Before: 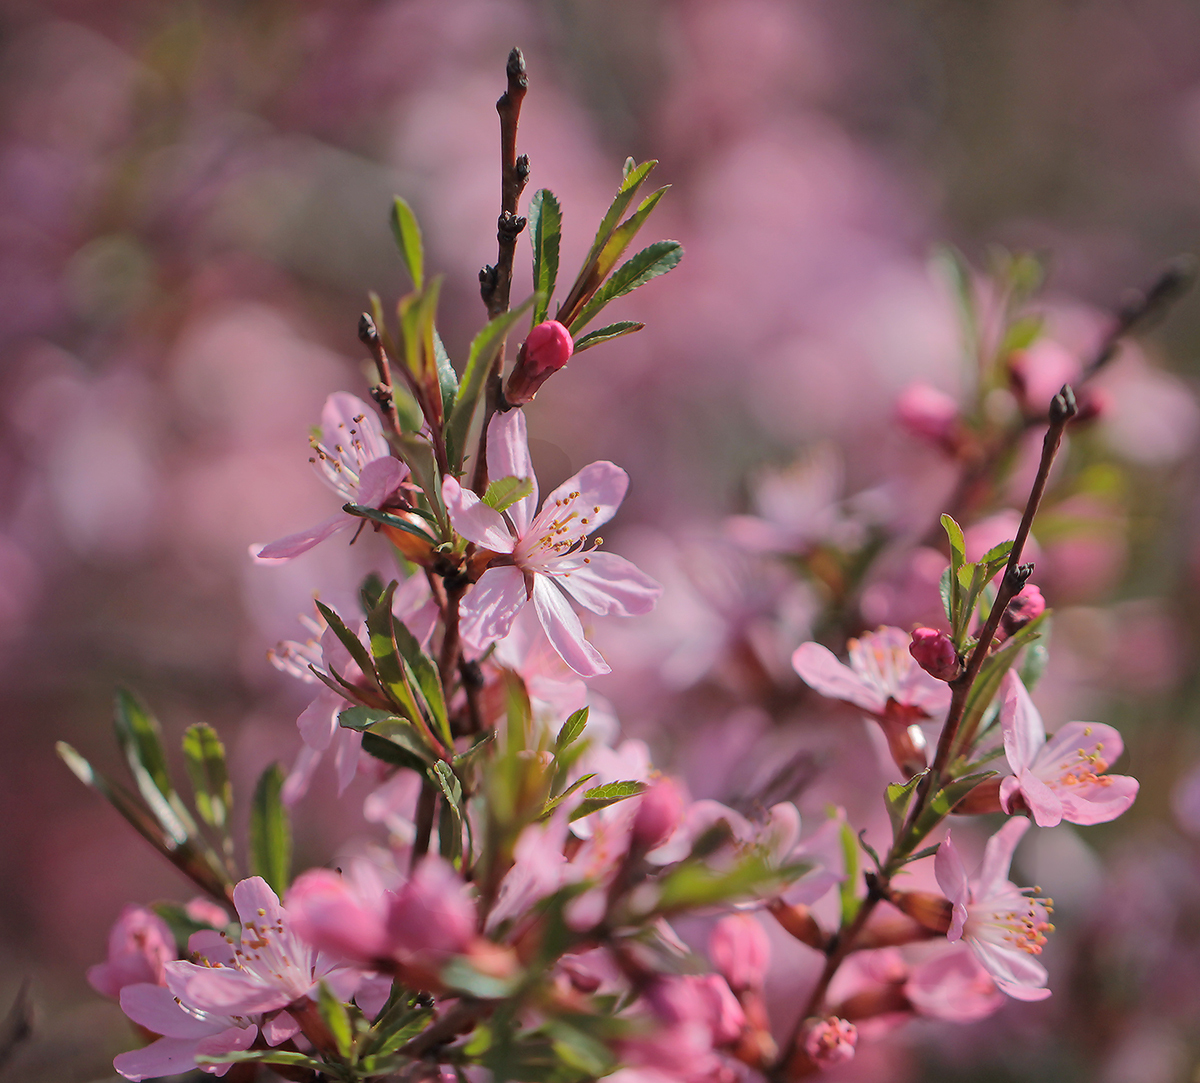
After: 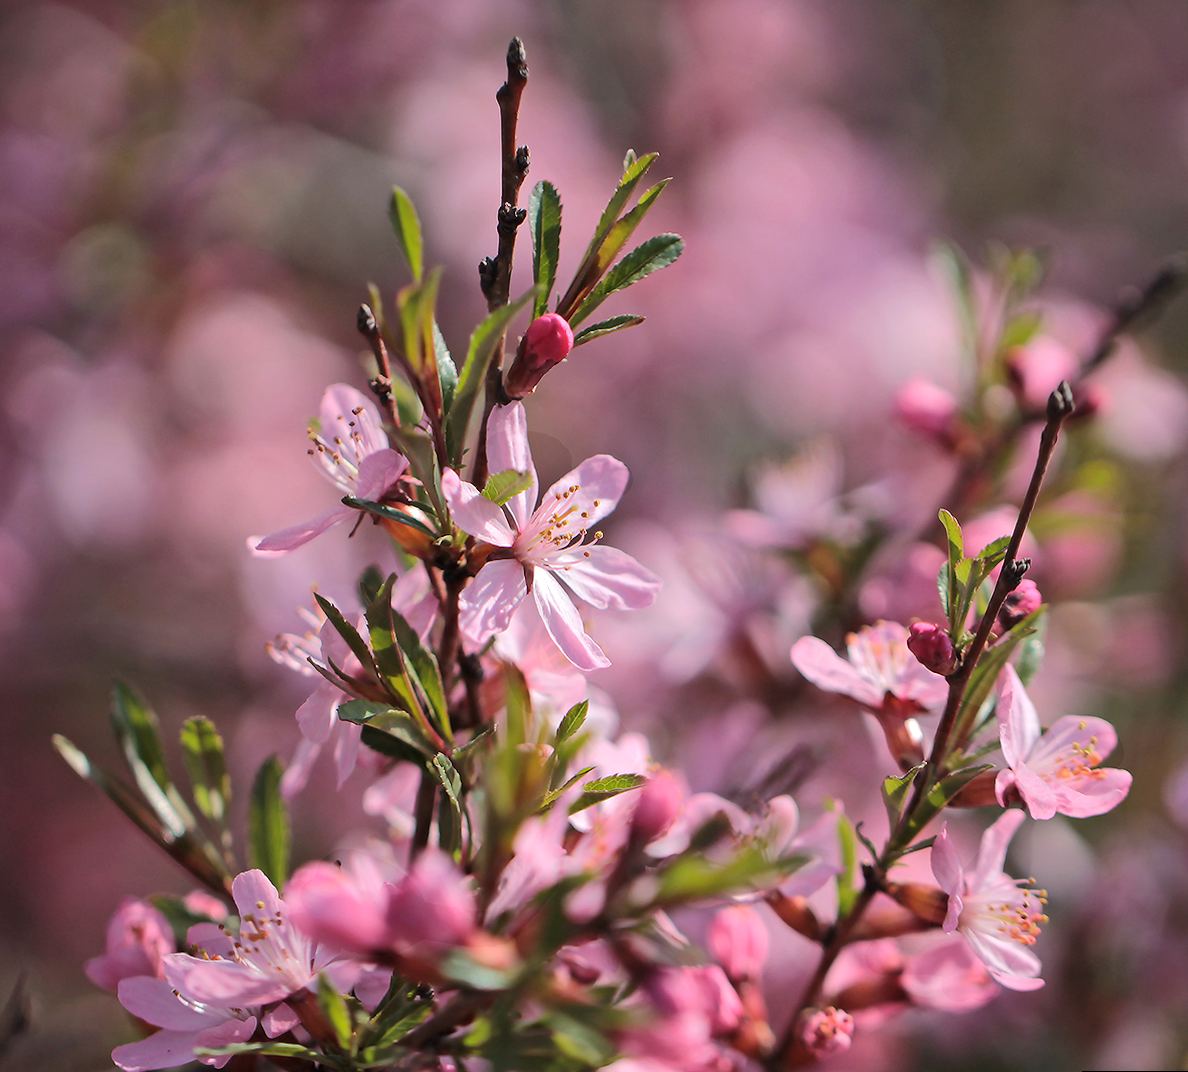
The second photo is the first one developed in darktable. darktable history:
tone equalizer: -8 EV -0.417 EV, -7 EV -0.389 EV, -6 EV -0.333 EV, -5 EV -0.222 EV, -3 EV 0.222 EV, -2 EV 0.333 EV, -1 EV 0.389 EV, +0 EV 0.417 EV, edges refinement/feathering 500, mask exposure compensation -1.57 EV, preserve details no
rotate and perspective: rotation 0.174°, lens shift (vertical) 0.013, lens shift (horizontal) 0.019, shear 0.001, automatic cropping original format, crop left 0.007, crop right 0.991, crop top 0.016, crop bottom 0.997
